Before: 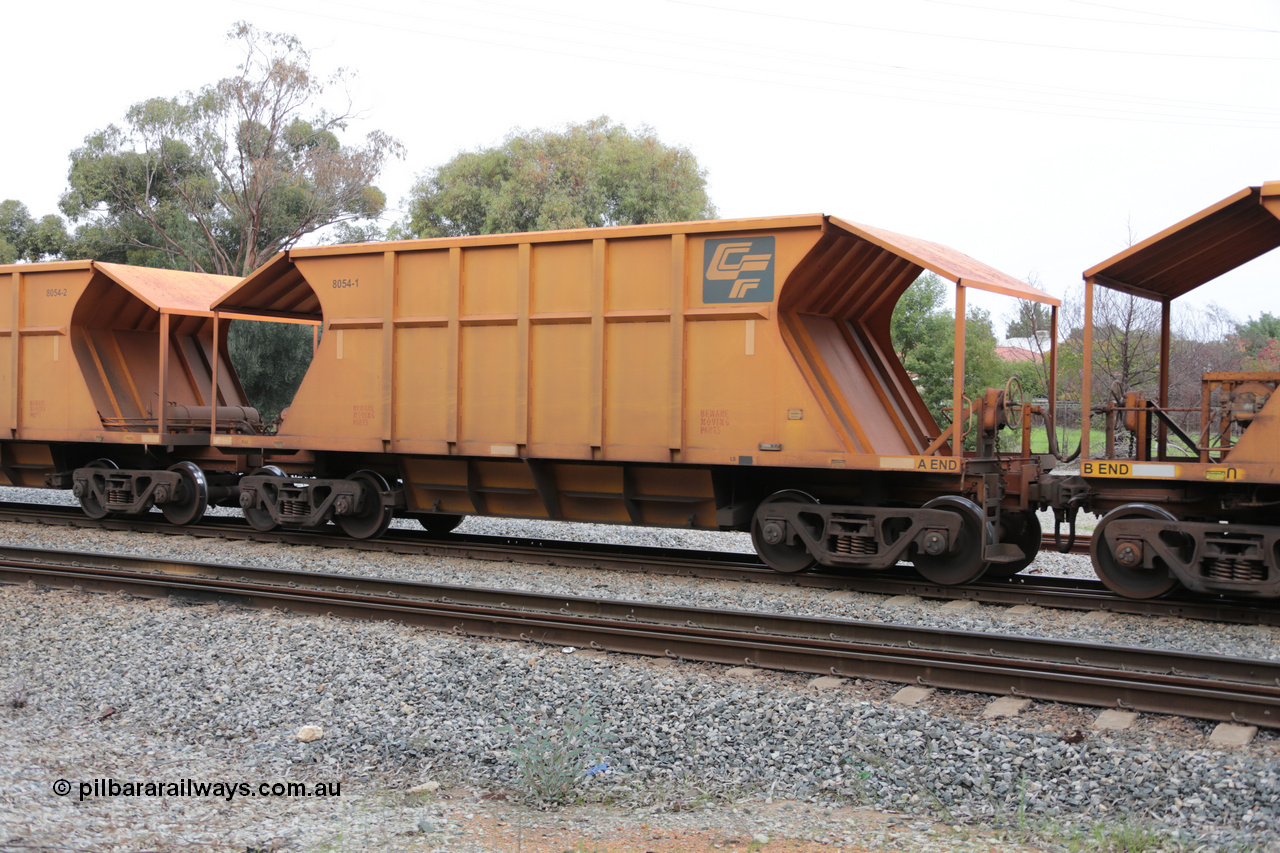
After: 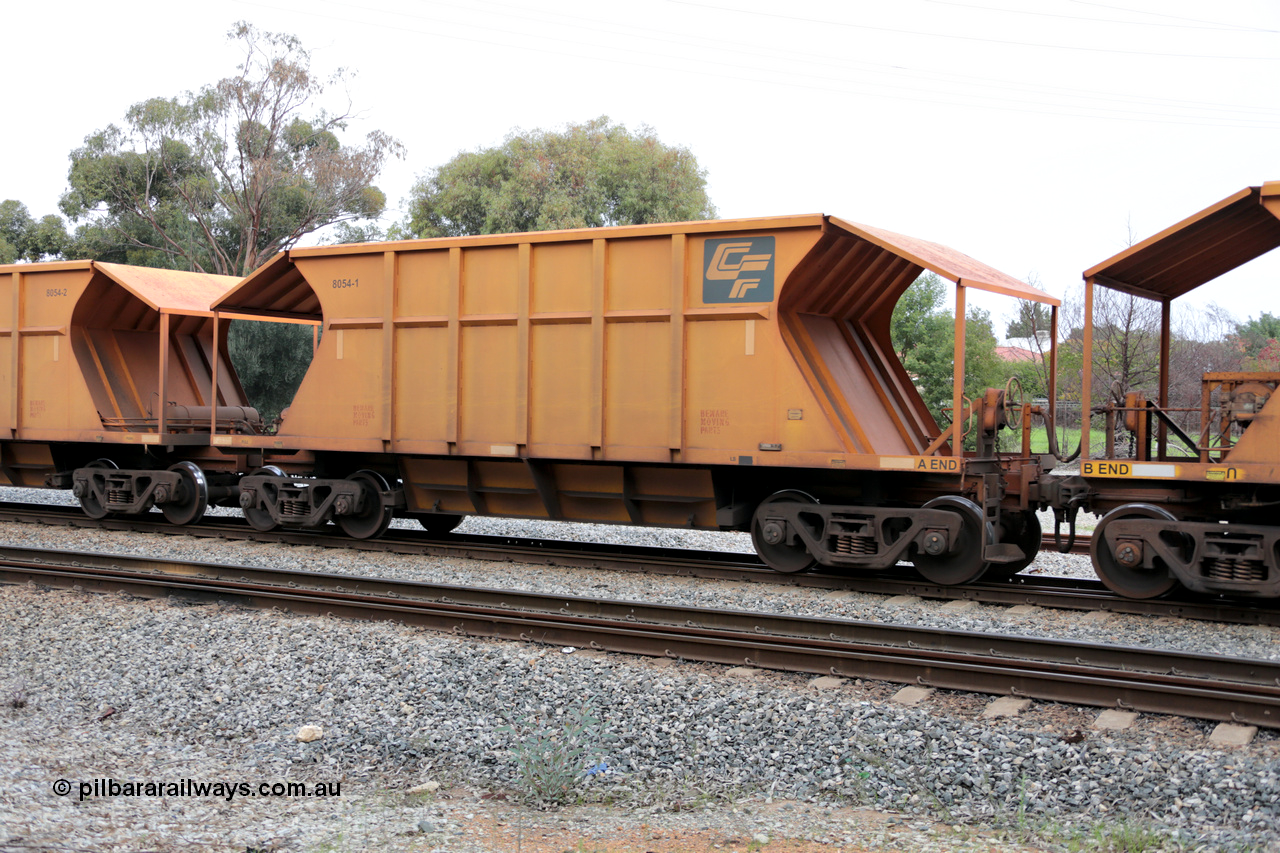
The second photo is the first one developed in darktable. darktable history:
tone equalizer: -7 EV 0.13 EV, smoothing diameter 25%, edges refinement/feathering 10, preserve details guided filter
contrast equalizer: octaves 7, y [[0.6 ×6], [0.55 ×6], [0 ×6], [0 ×6], [0 ×6]], mix 0.3
